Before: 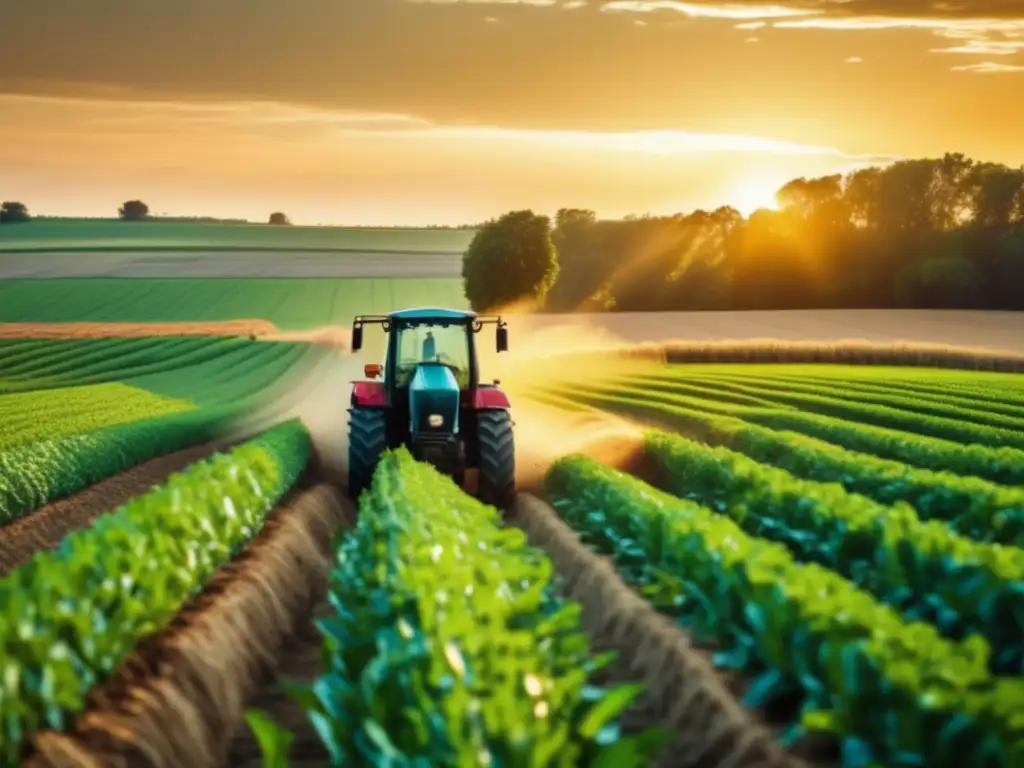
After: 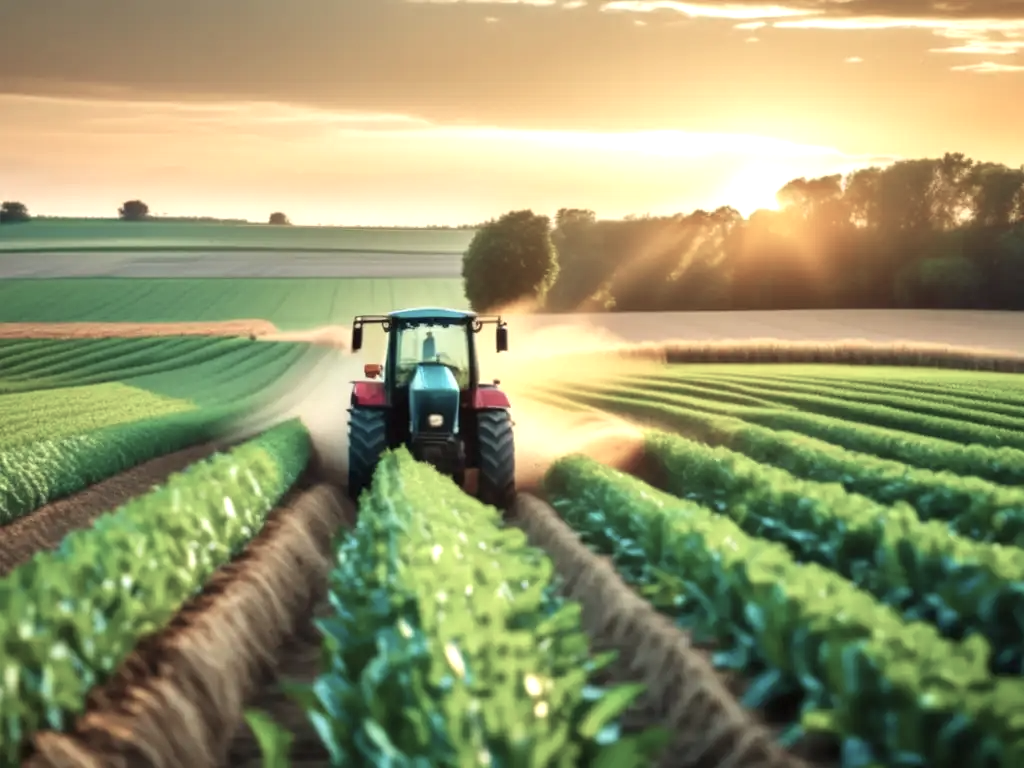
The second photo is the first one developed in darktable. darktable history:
exposure: black level correction 0, exposure 0.5 EV, compensate highlight preservation false
color balance: input saturation 100.43%, contrast fulcrum 14.22%, output saturation 70.41%
